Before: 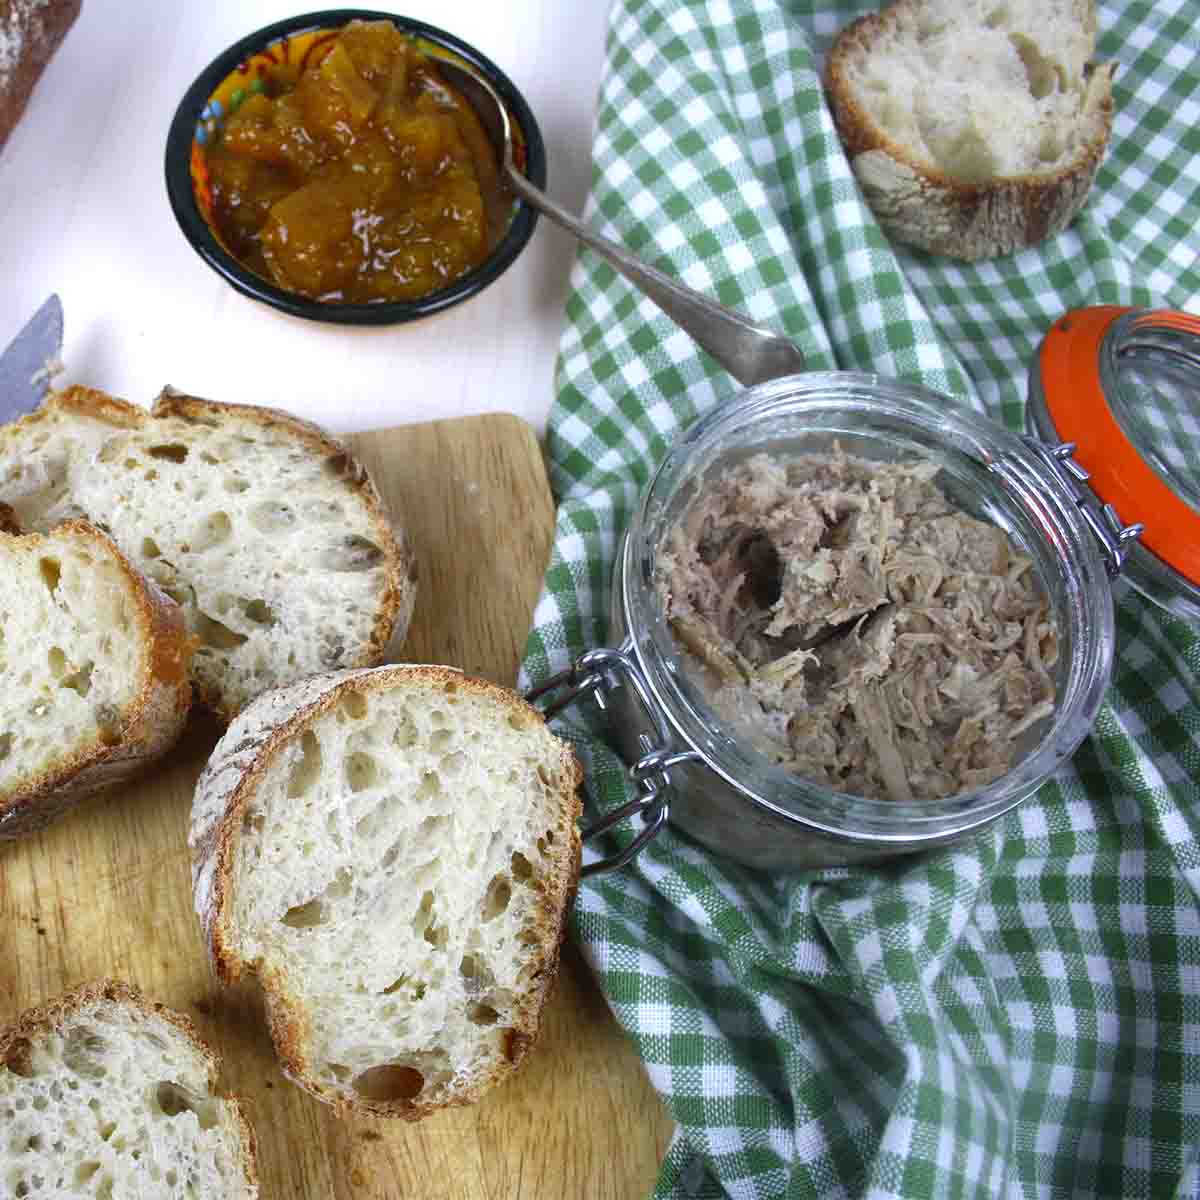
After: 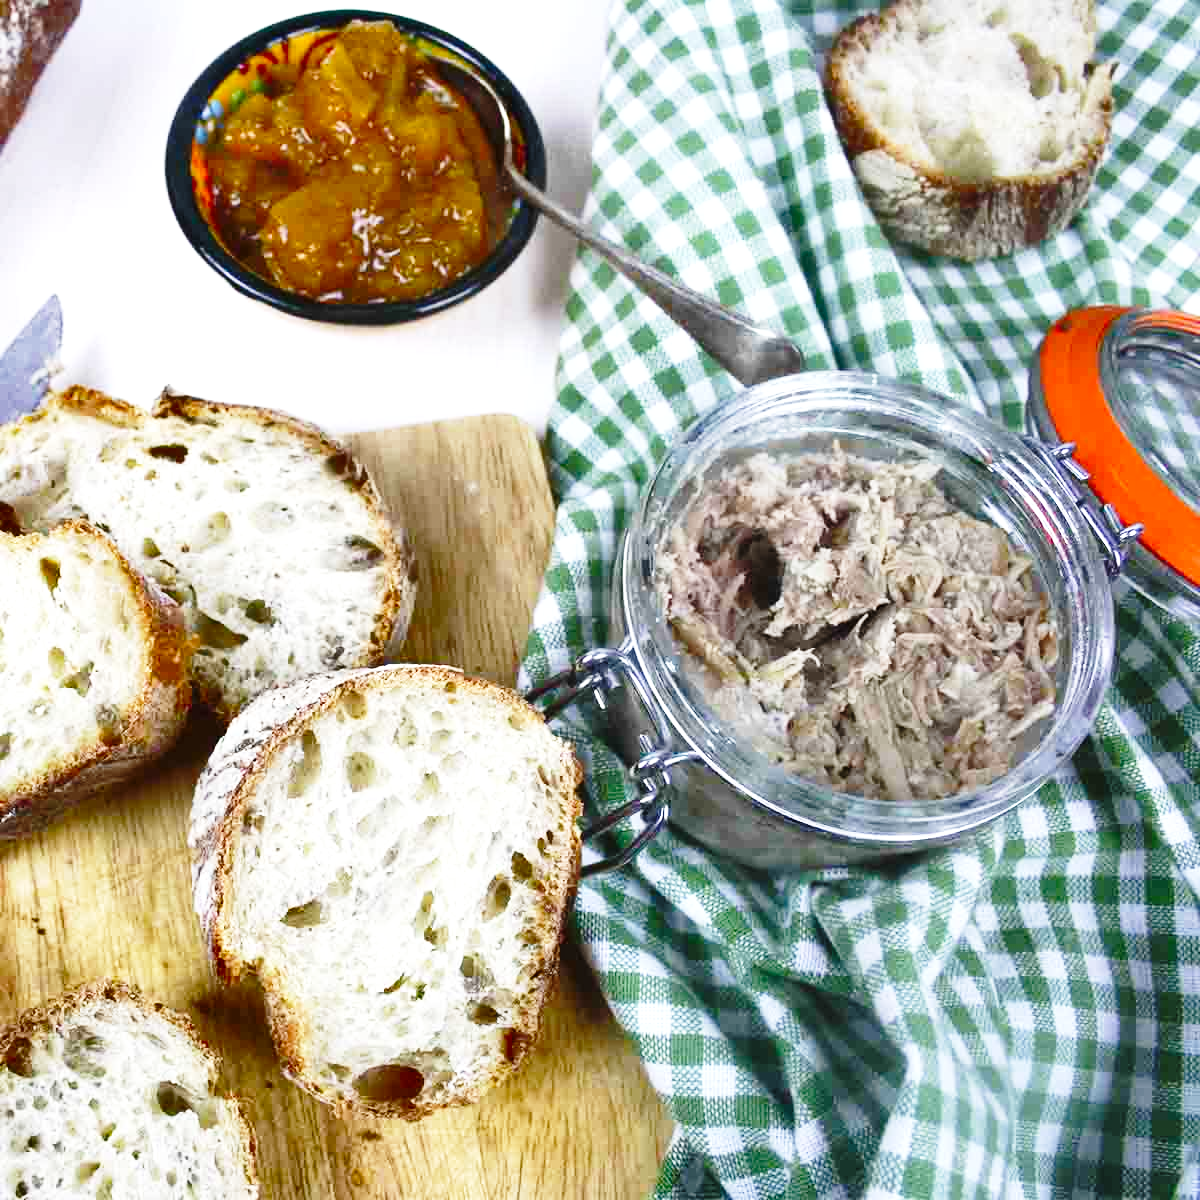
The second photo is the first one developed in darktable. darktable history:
exposure: black level correction 0, exposure 0.393 EV, compensate highlight preservation false
shadows and highlights: soften with gaussian
base curve: curves: ch0 [(0, 0) (0.028, 0.03) (0.121, 0.232) (0.46, 0.748) (0.859, 0.968) (1, 1)], preserve colors none
